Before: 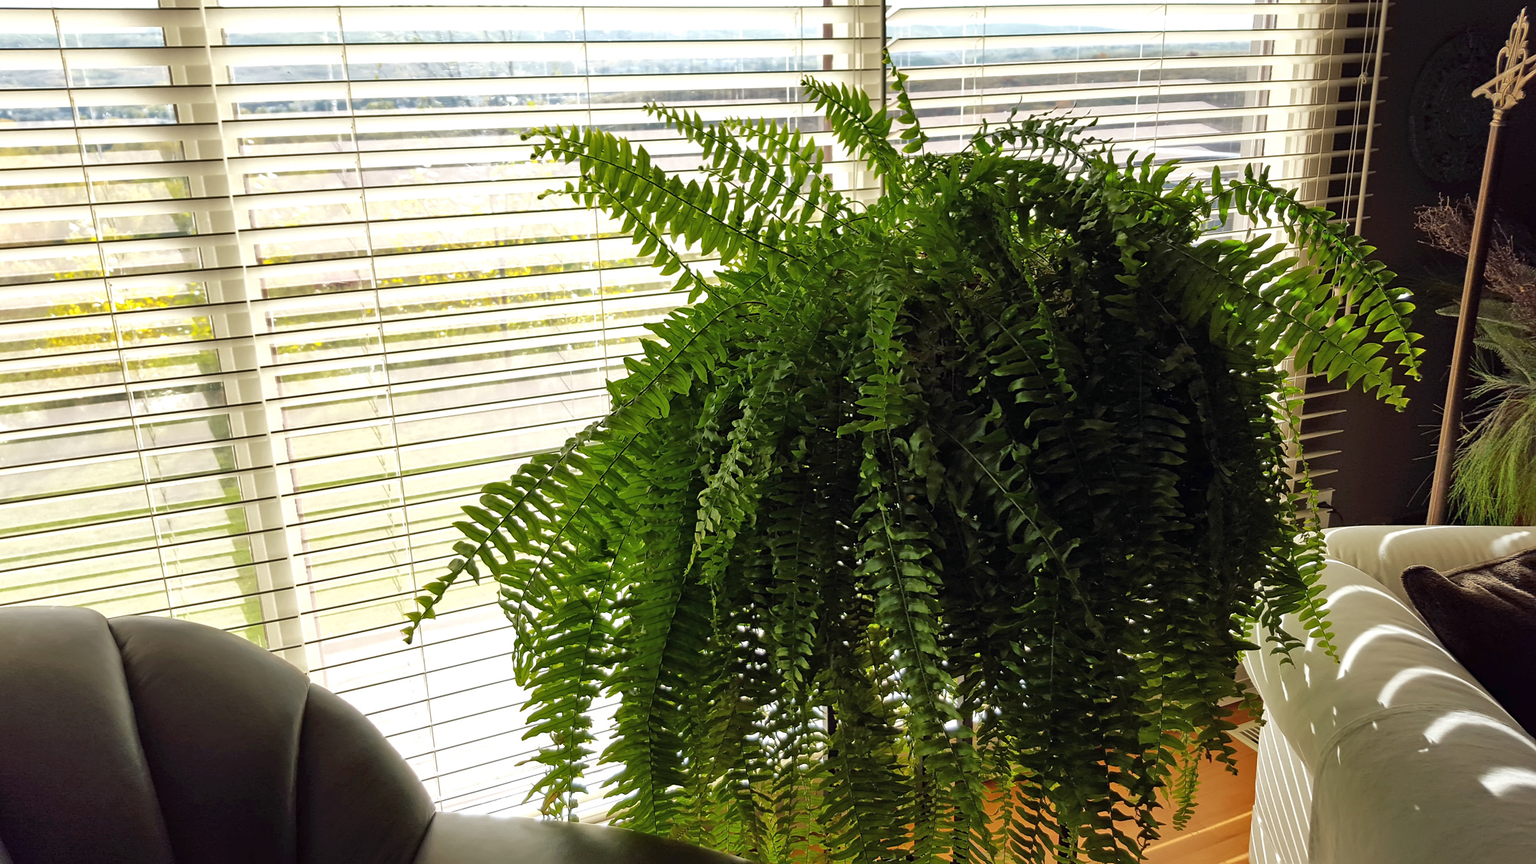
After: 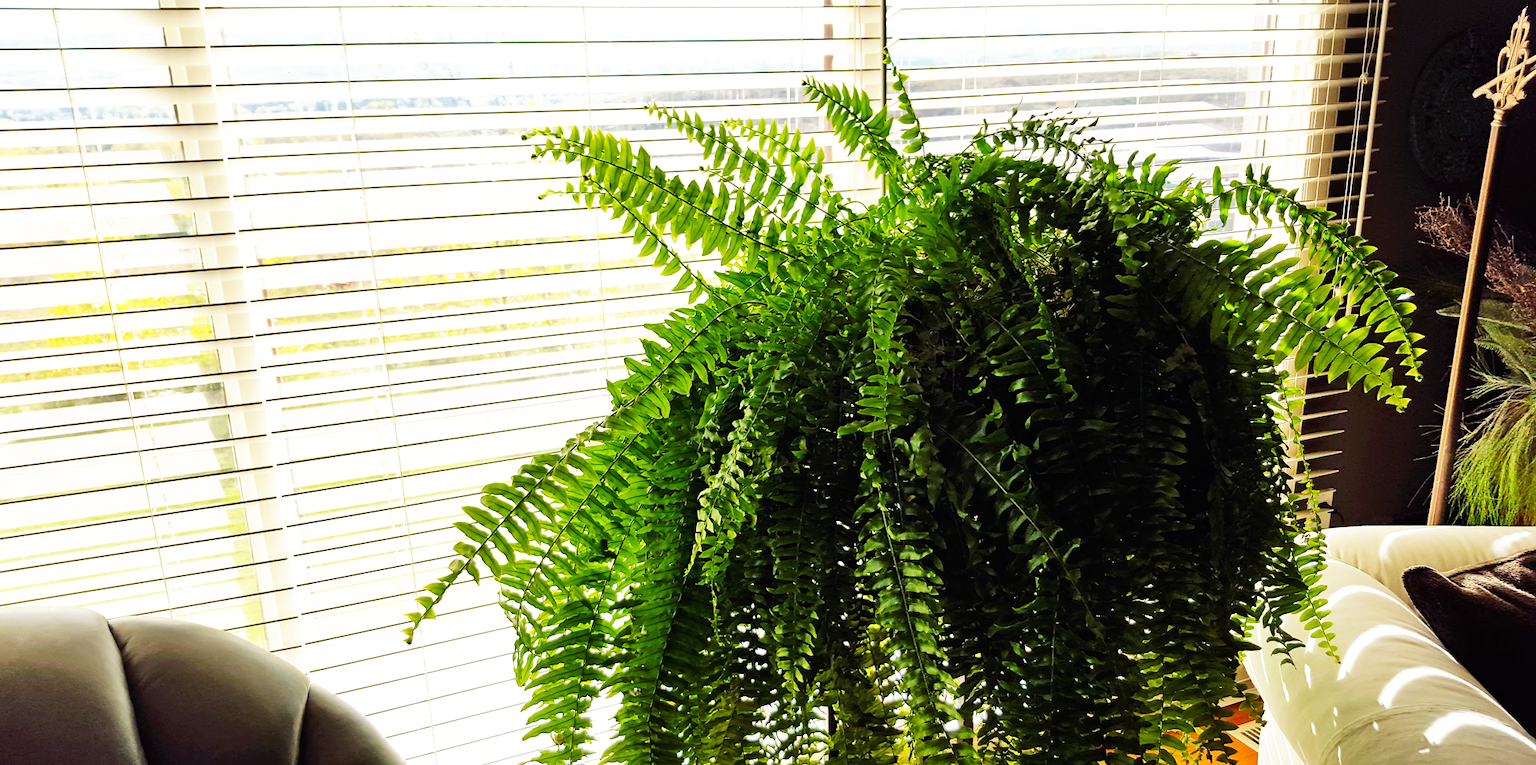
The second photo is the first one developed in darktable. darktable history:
tone equalizer: mask exposure compensation -0.503 EV
crop and rotate: top 0%, bottom 11.408%
base curve: curves: ch0 [(0, 0) (0.007, 0.004) (0.027, 0.03) (0.046, 0.07) (0.207, 0.54) (0.442, 0.872) (0.673, 0.972) (1, 1)], preserve colors none
